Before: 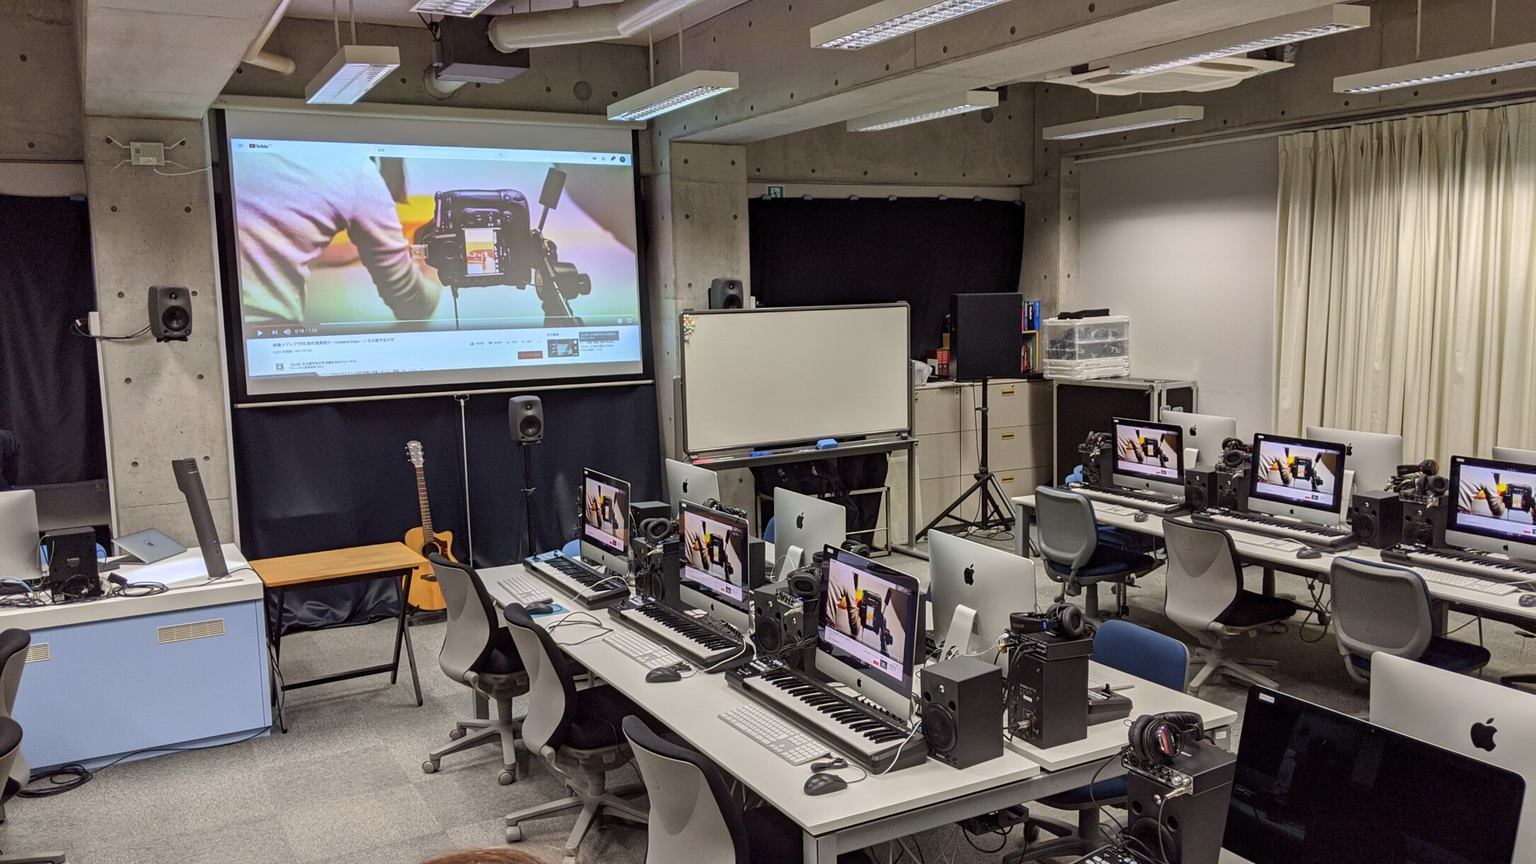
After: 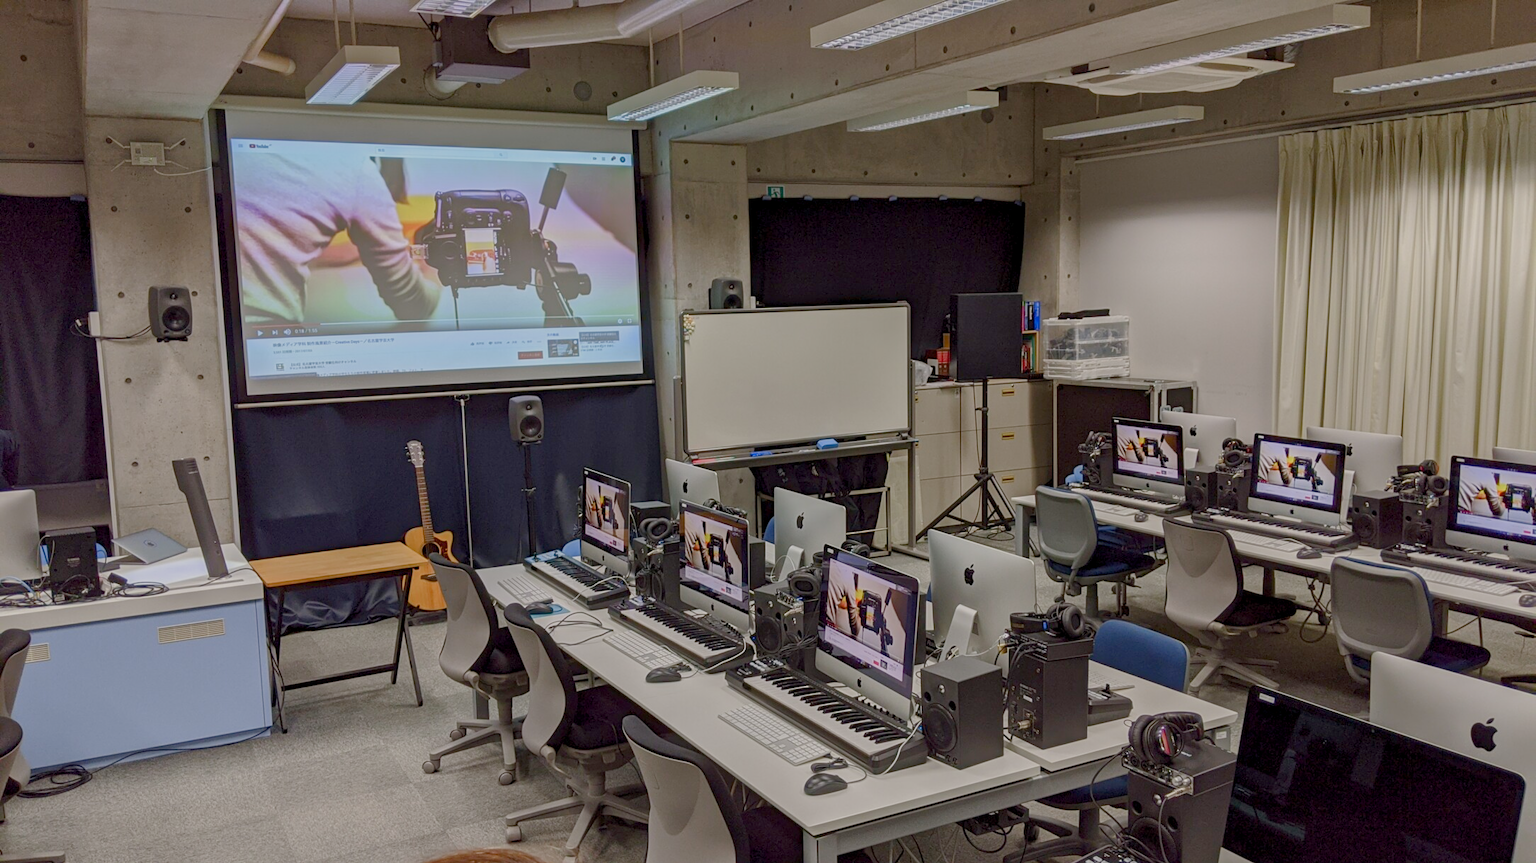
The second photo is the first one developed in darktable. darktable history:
sharpen: radius 2.883, amount 0.868, threshold 47.523
exposure: black level correction 0.001, exposure -0.2 EV, compensate highlight preservation false
color balance rgb: shadows lift › chroma 1%, shadows lift › hue 113°, highlights gain › chroma 0.2%, highlights gain › hue 333°, perceptual saturation grading › global saturation 20%, perceptual saturation grading › highlights -50%, perceptual saturation grading › shadows 25%, contrast -20%
